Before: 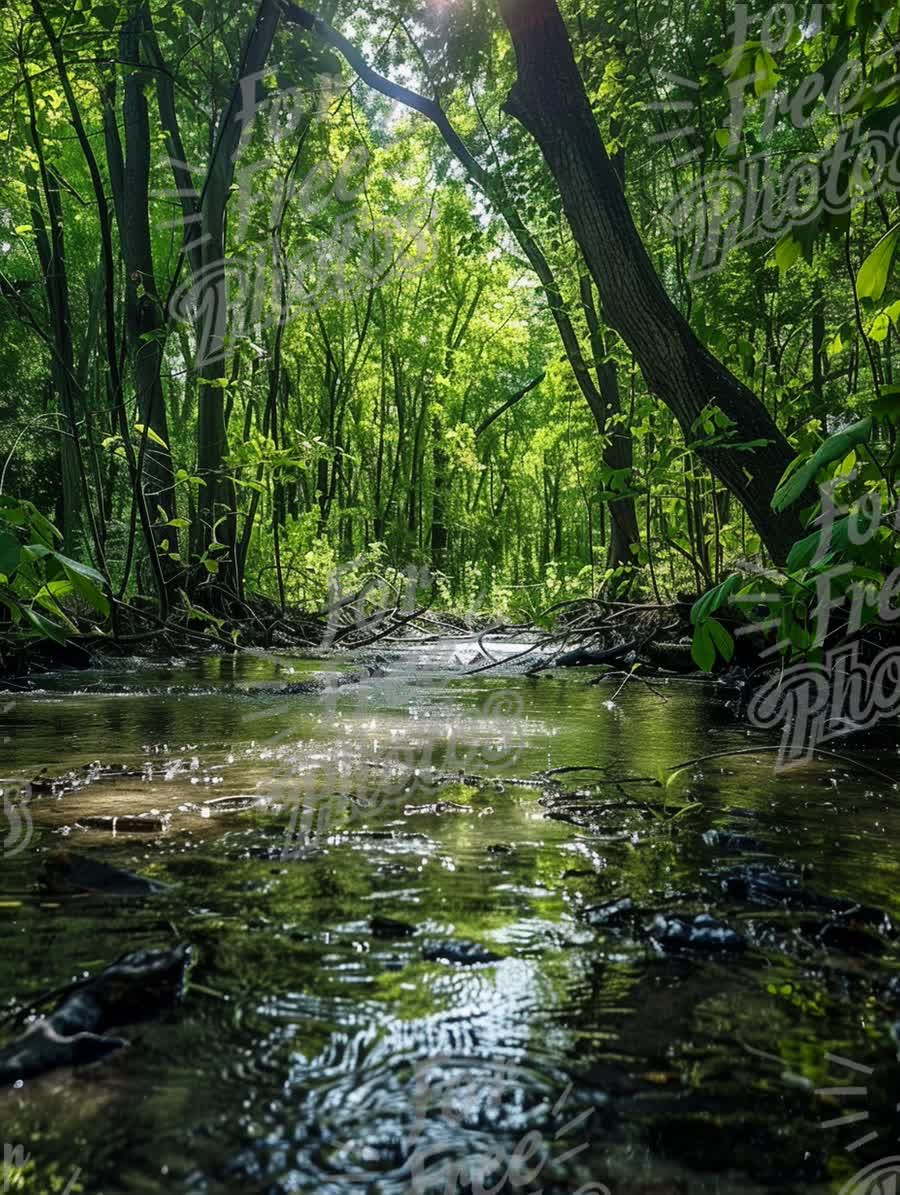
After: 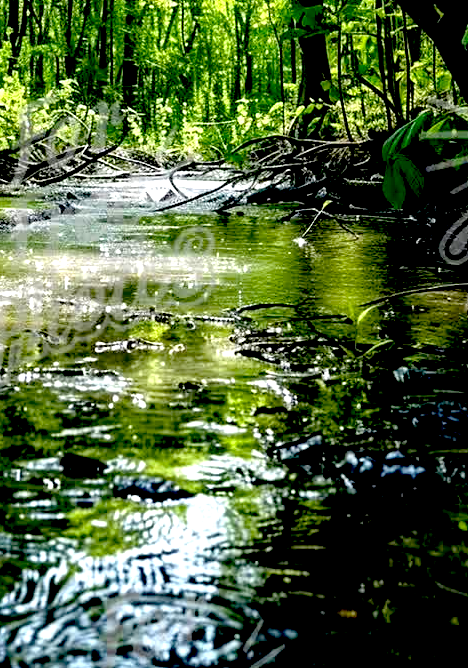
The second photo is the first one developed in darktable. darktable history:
exposure: black level correction 0.035, exposure 0.91 EV, compensate highlight preservation false
crop: left 34.44%, top 38.787%, right 13.535%, bottom 5.246%
